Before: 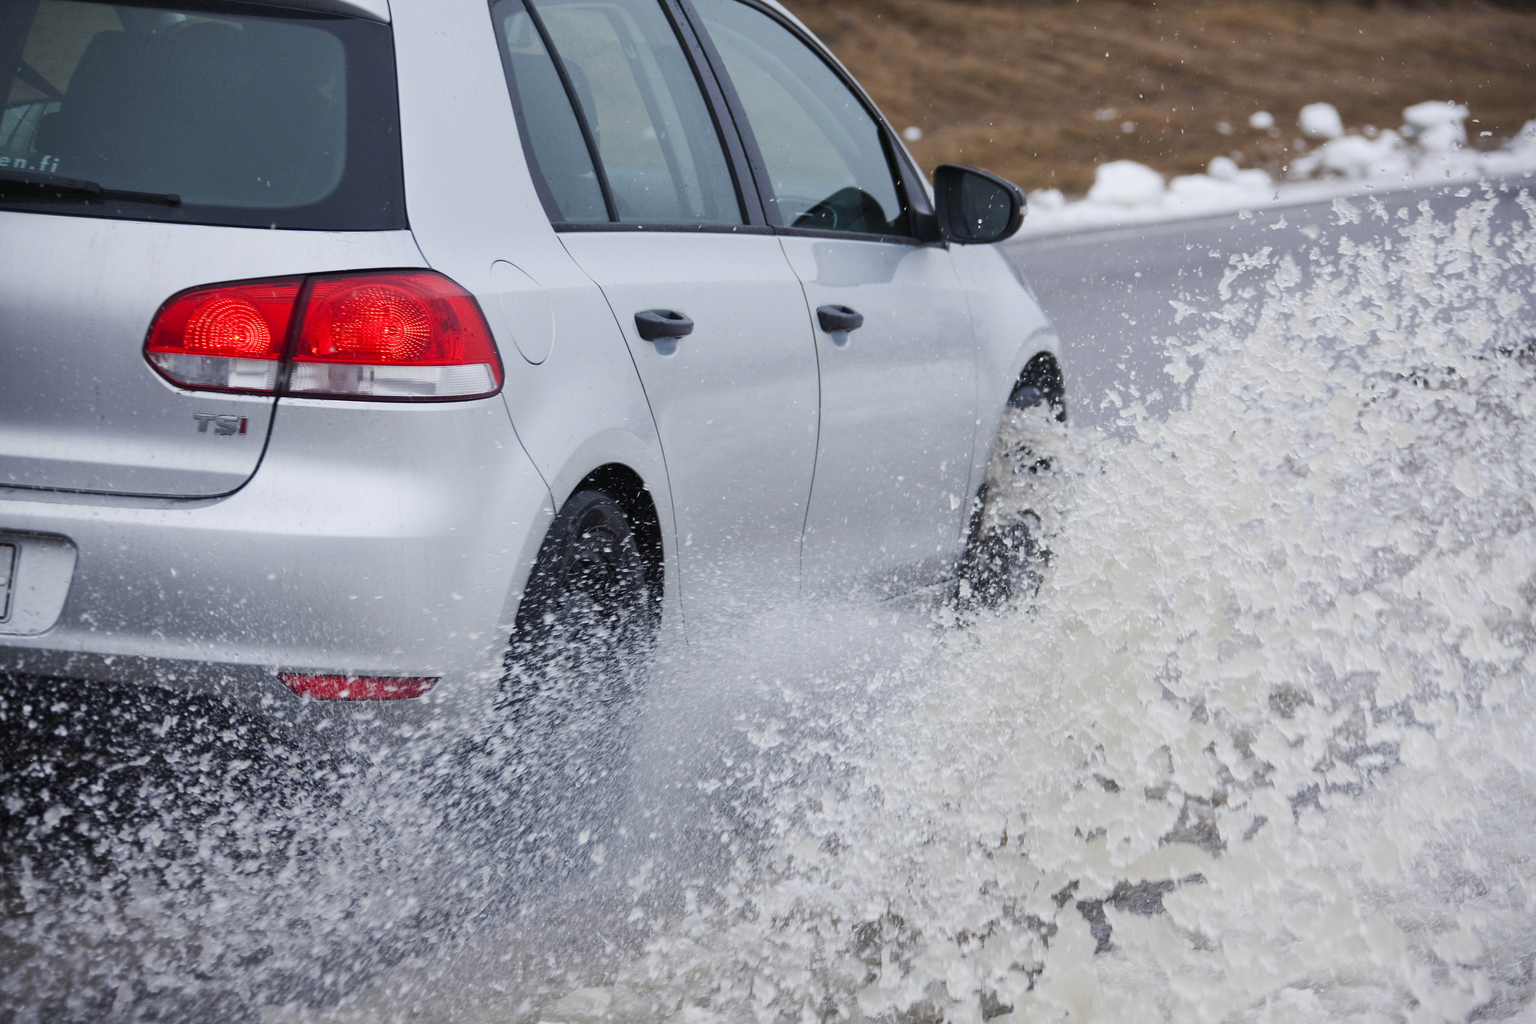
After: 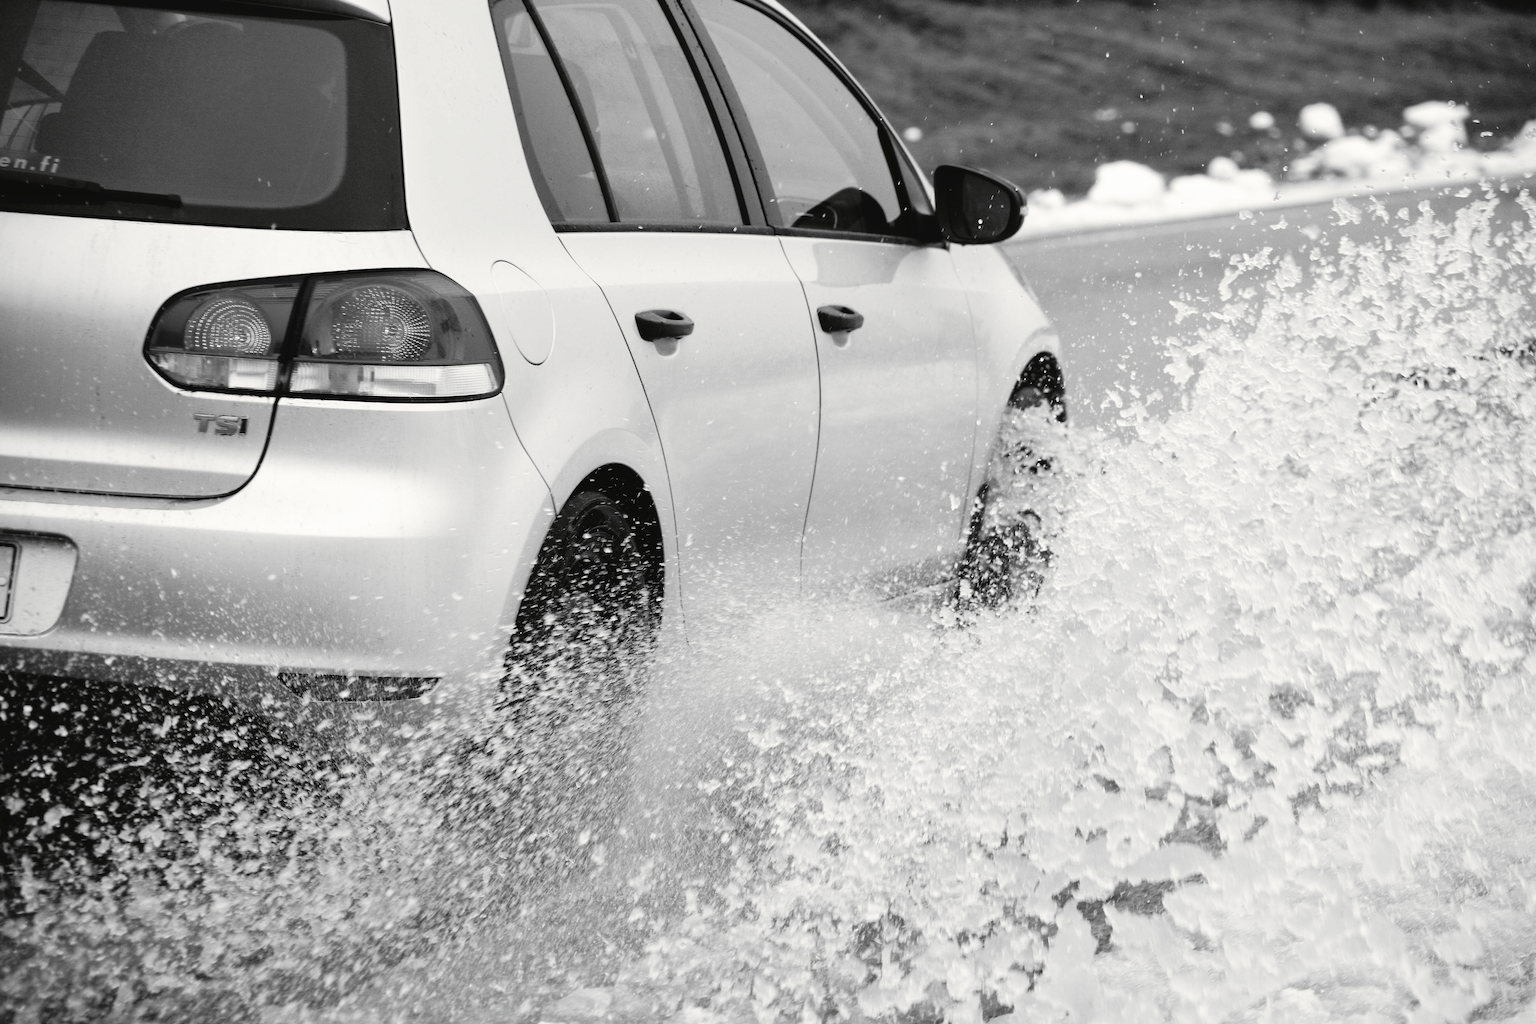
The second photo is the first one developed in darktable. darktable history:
tone curve: curves: ch0 [(0, 0) (0.003, 0.033) (0.011, 0.033) (0.025, 0.036) (0.044, 0.039) (0.069, 0.04) (0.1, 0.043) (0.136, 0.052) (0.177, 0.085) (0.224, 0.14) (0.277, 0.225) (0.335, 0.333) (0.399, 0.419) (0.468, 0.51) (0.543, 0.603) (0.623, 0.713) (0.709, 0.808) (0.801, 0.901) (0.898, 0.98) (1, 1)], preserve colors none
color look up table: target L [95.84, 87.05, 80.24, 73.19, 51.49, 47.64, 49.24, 39.07, 30.16, 23.82, 1.645, 200, 83.48, 78.43, 72.94, 60.94, 48.04, 43.19, 37.82, 38.52, 36.57, 19.87, 16.59, 93.05, 79.88, 74.42, 76.98, 84.56, 67, 60.68, 82.41, 60.68, 47.24, 70.73, 44.54, 32.89, 31.46, 22.62, 34.88, 11.26, 19.24, 3.967, 84.91, 80.24, 67.37, 62.08, 56.83, 53.98, 35.16], target a [-0.099, 0, 0, 0.001, 0.001, 0, 0, 0, 0.001, 0.001, -0.153, 0 ×4, 0.001, 0, 0, 0, 0.001, 0.001, 0.001, 0, -0.292, 0 ×5, 0.001, -0.002, 0.001 ×6, 0, 0.001, 0, 0.001, -0.248, 0 ×4, 0.001, 0.001, 0.001], target b [1.226, 0.002, 0.002, -0.005, -0.004, 0.001, 0.001, -0.004, -0.005, -0.004, 1.891, 0, 0.002, 0.002, 0.002, -0.004, 0.001, 0, 0, -0.004, -0.004, -0.004, -0.003, 3.658, 0.002 ×5, -0.004, 0.025, -0.004 ×5, -0.005, -0.002, -0.004, 0.002, -0.004, 3.06, 0.002 ×4, -0.004, -0.003, -0.004], num patches 49
